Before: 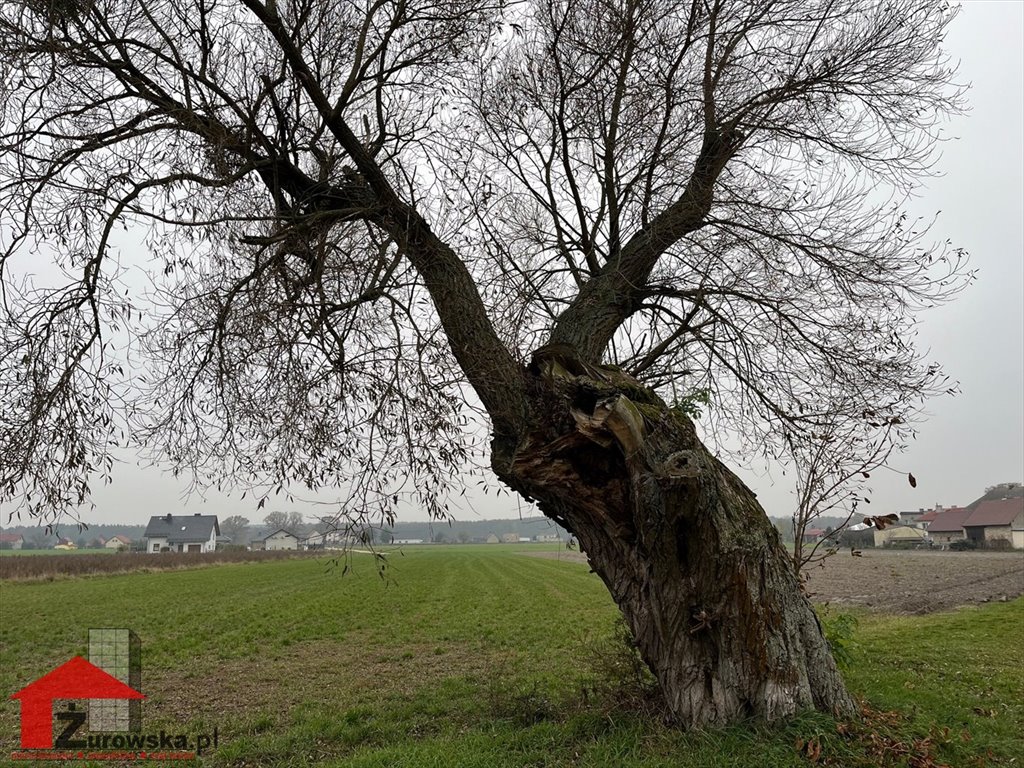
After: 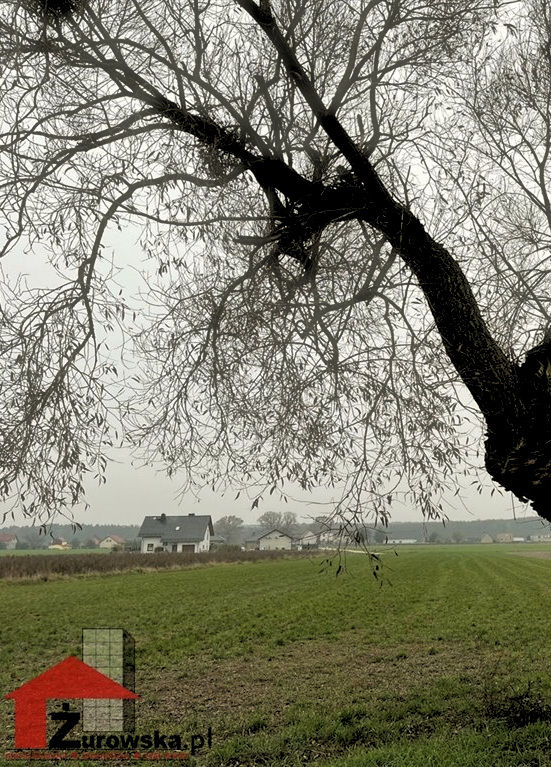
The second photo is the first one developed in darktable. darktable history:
crop: left 0.587%, right 45.588%, bottom 0.086%
haze removal: strength -0.1, adaptive false
rgb levels: levels [[0.034, 0.472, 0.904], [0, 0.5, 1], [0, 0.5, 1]]
color balance: mode lift, gamma, gain (sRGB), lift [1.04, 1, 1, 0.97], gamma [1.01, 1, 1, 0.97], gain [0.96, 1, 1, 0.97]
